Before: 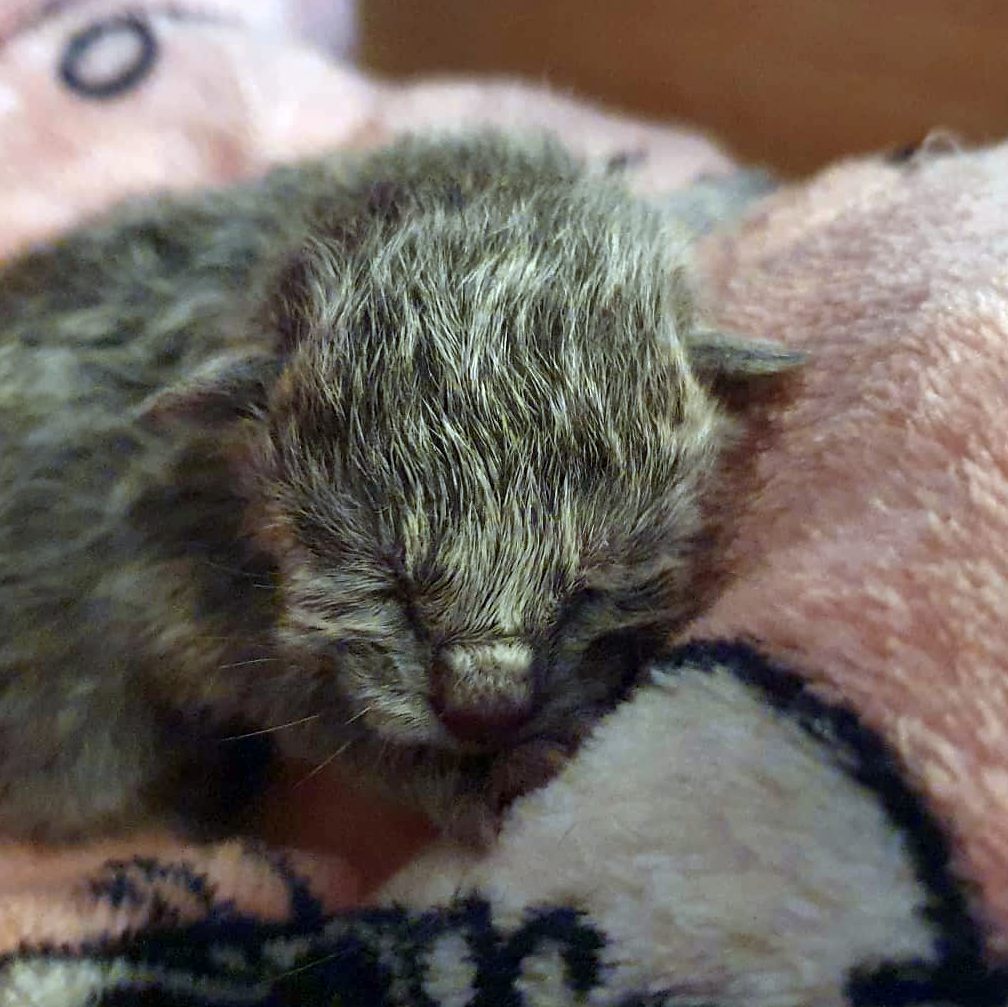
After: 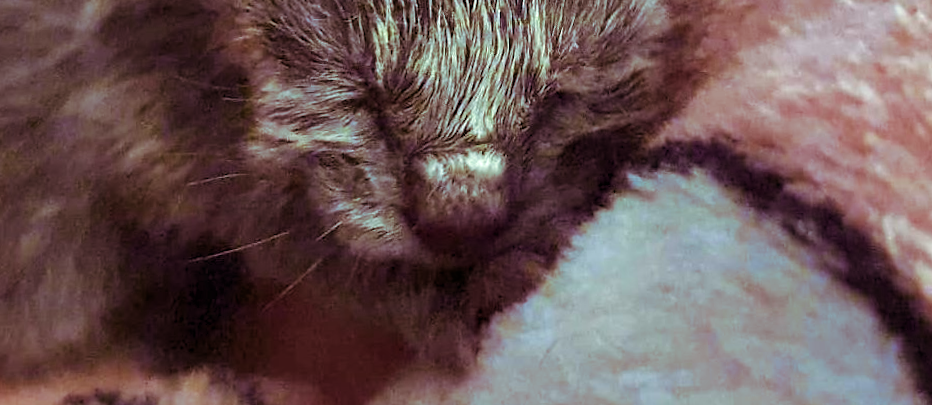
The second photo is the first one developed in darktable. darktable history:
white balance: red 0.925, blue 1.046
exposure: exposure 0.559 EV, compensate highlight preservation false
crop: top 45.551%, bottom 12.262%
color balance rgb: perceptual saturation grading › global saturation 20%, perceptual saturation grading › highlights -25%, perceptual saturation grading › shadows 50%
split-toning: on, module defaults
rotate and perspective: rotation -1.68°, lens shift (vertical) -0.146, crop left 0.049, crop right 0.912, crop top 0.032, crop bottom 0.96
